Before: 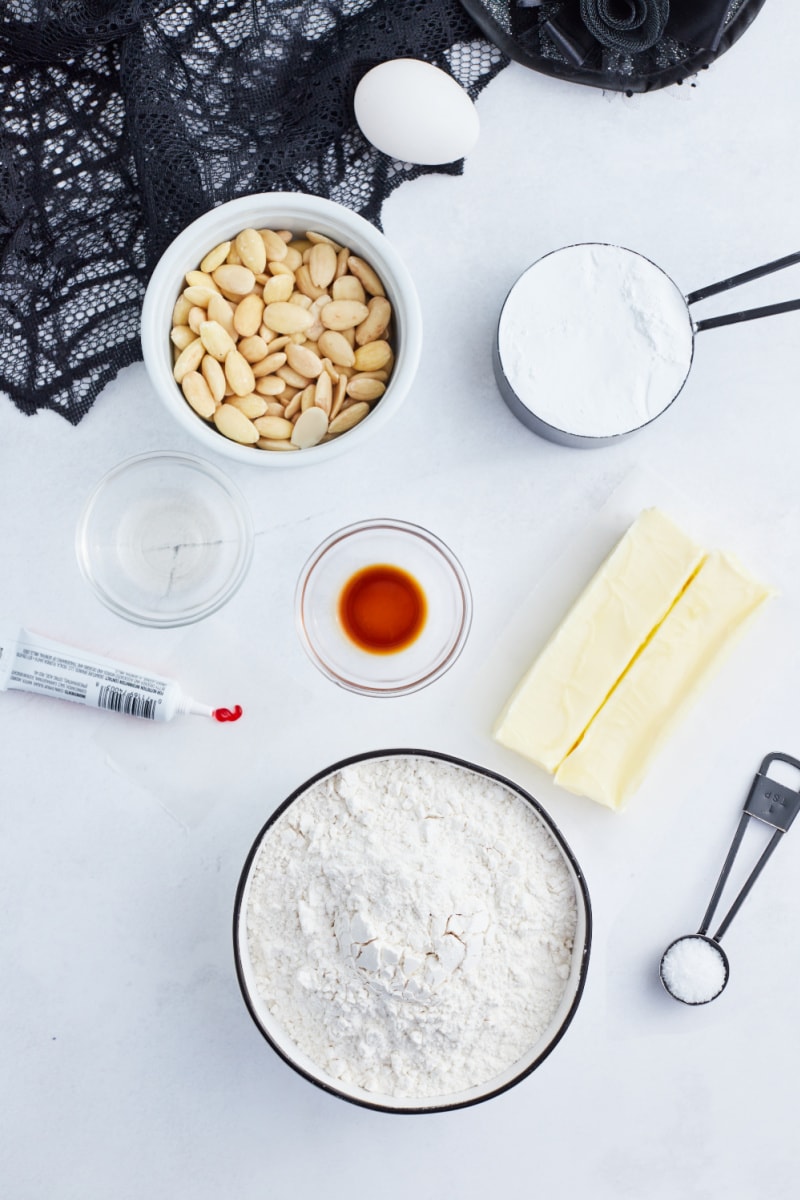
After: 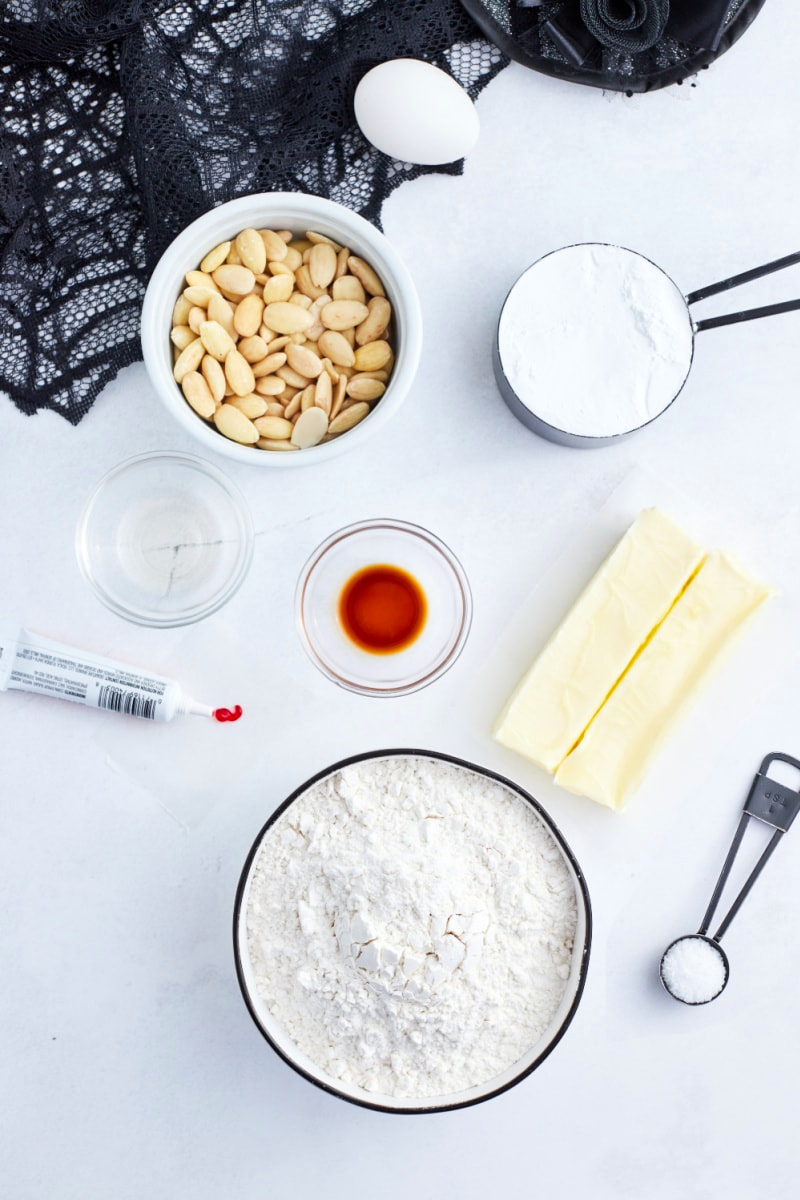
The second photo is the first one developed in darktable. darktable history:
contrast brightness saturation: contrast 0.04, saturation 0.07
levels: mode automatic, black 0.023%, white 99.97%, levels [0.062, 0.494, 0.925]
